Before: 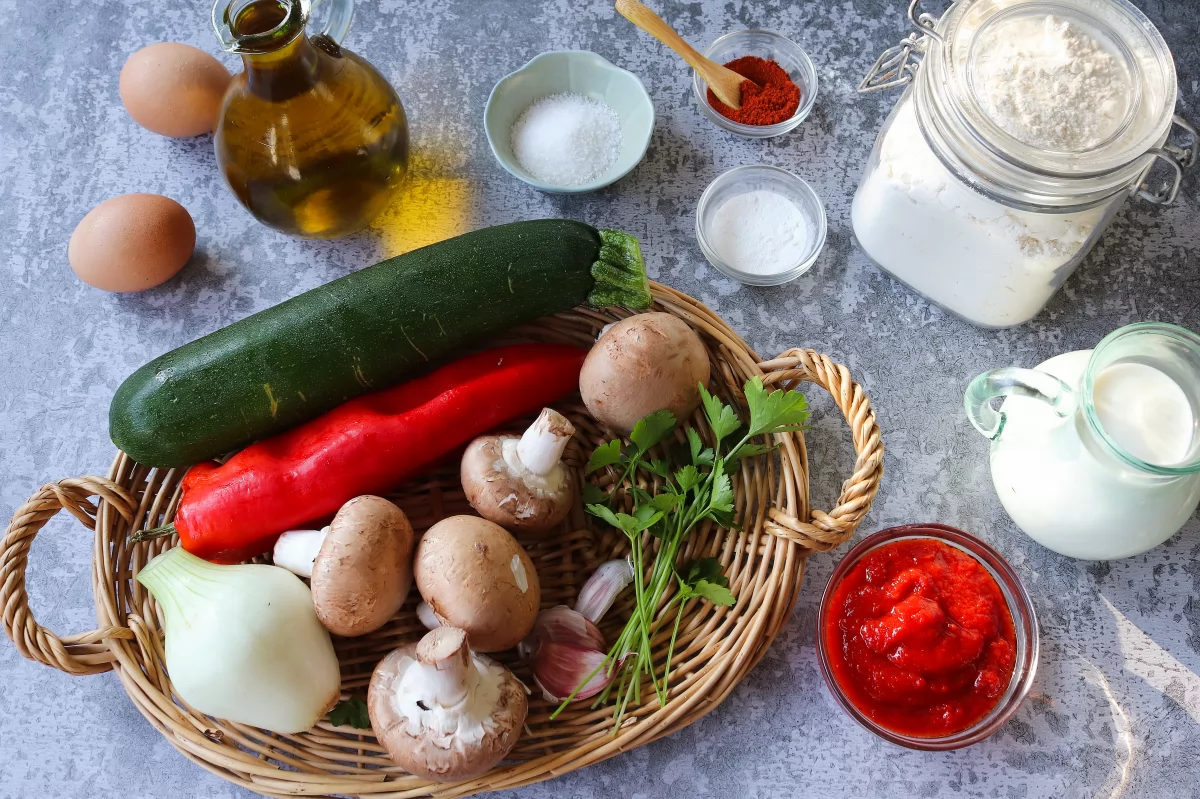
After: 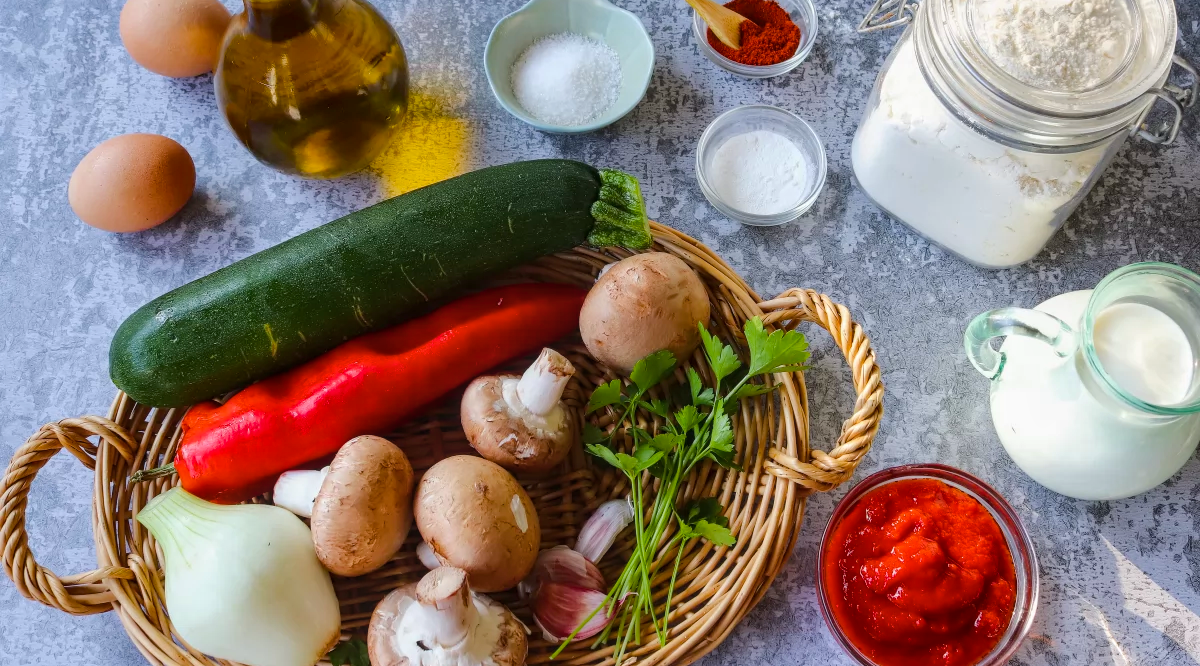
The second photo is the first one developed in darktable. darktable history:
contrast brightness saturation: contrast -0.08, brightness -0.04, saturation -0.11
crop: top 7.625%, bottom 8.027%
color balance rgb: perceptual saturation grading › global saturation 25%, perceptual brilliance grading › mid-tones 10%, perceptual brilliance grading › shadows 15%, global vibrance 20%
color balance: on, module defaults
local contrast: on, module defaults
white balance: emerald 1
exposure: compensate highlight preservation false
